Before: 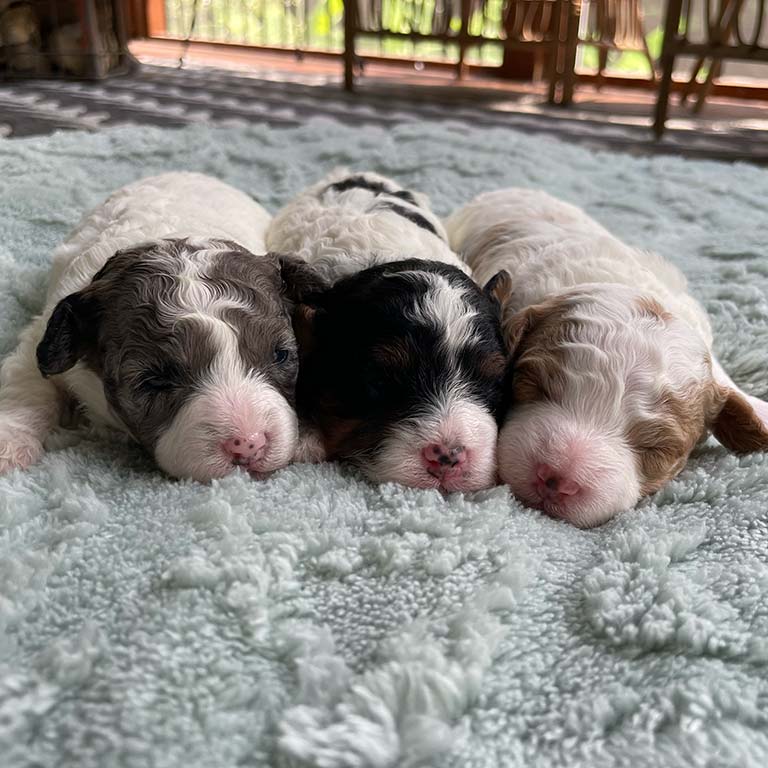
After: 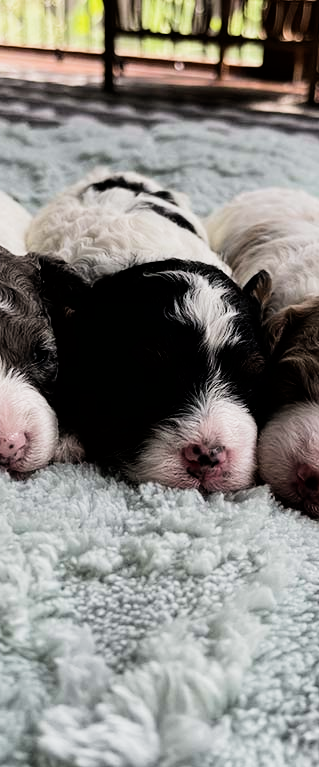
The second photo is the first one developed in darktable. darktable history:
crop: left 31.283%, right 27.163%
filmic rgb: black relative exposure -5.03 EV, white relative exposure 3.51 EV, hardness 3.19, contrast 1.514, highlights saturation mix -49.54%, iterations of high-quality reconstruction 0
